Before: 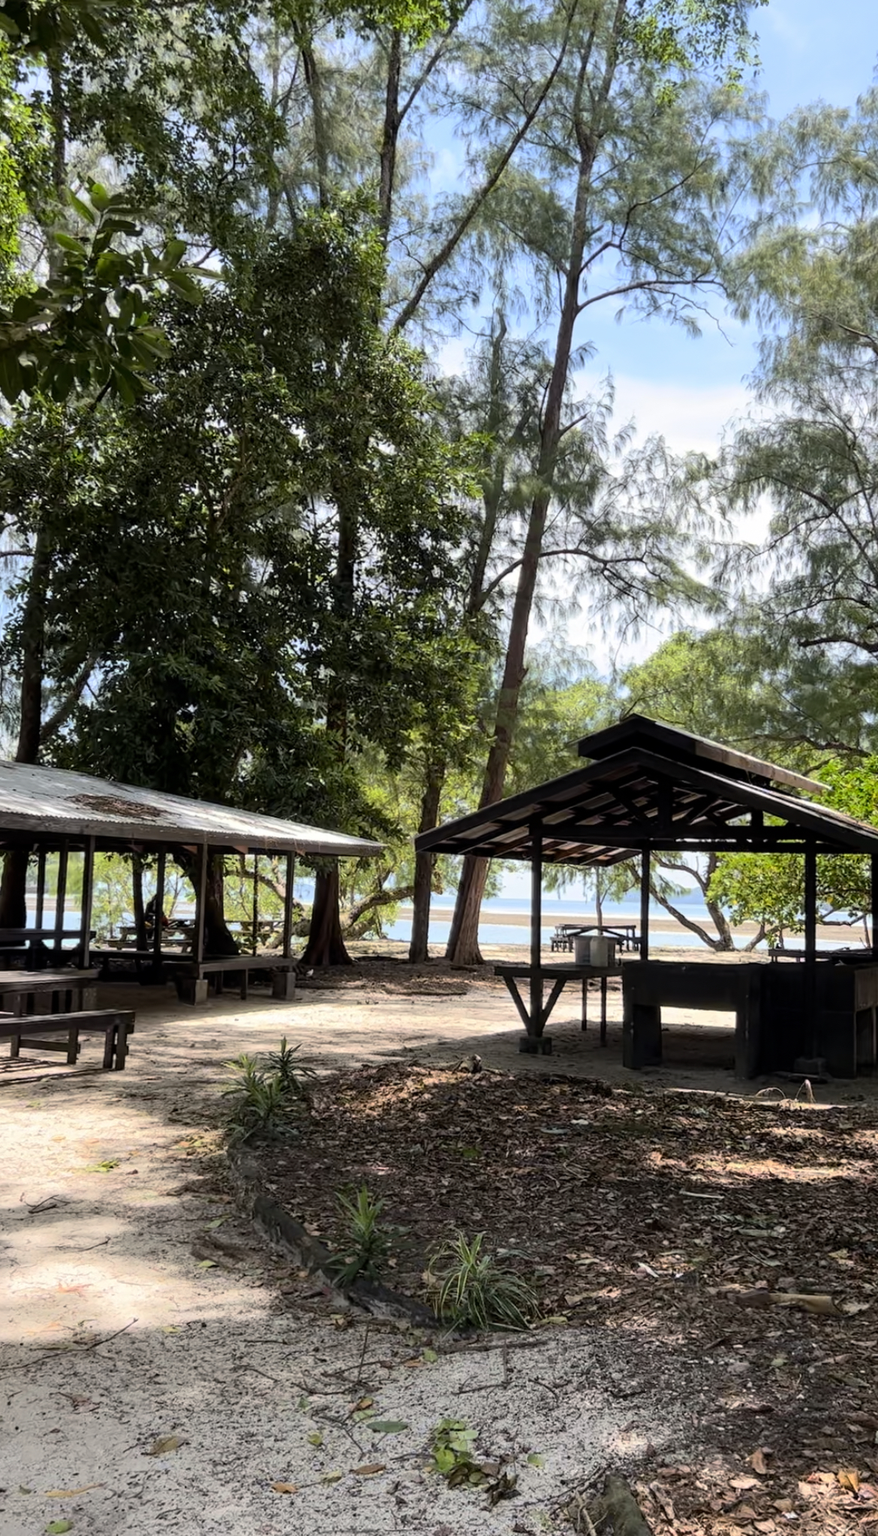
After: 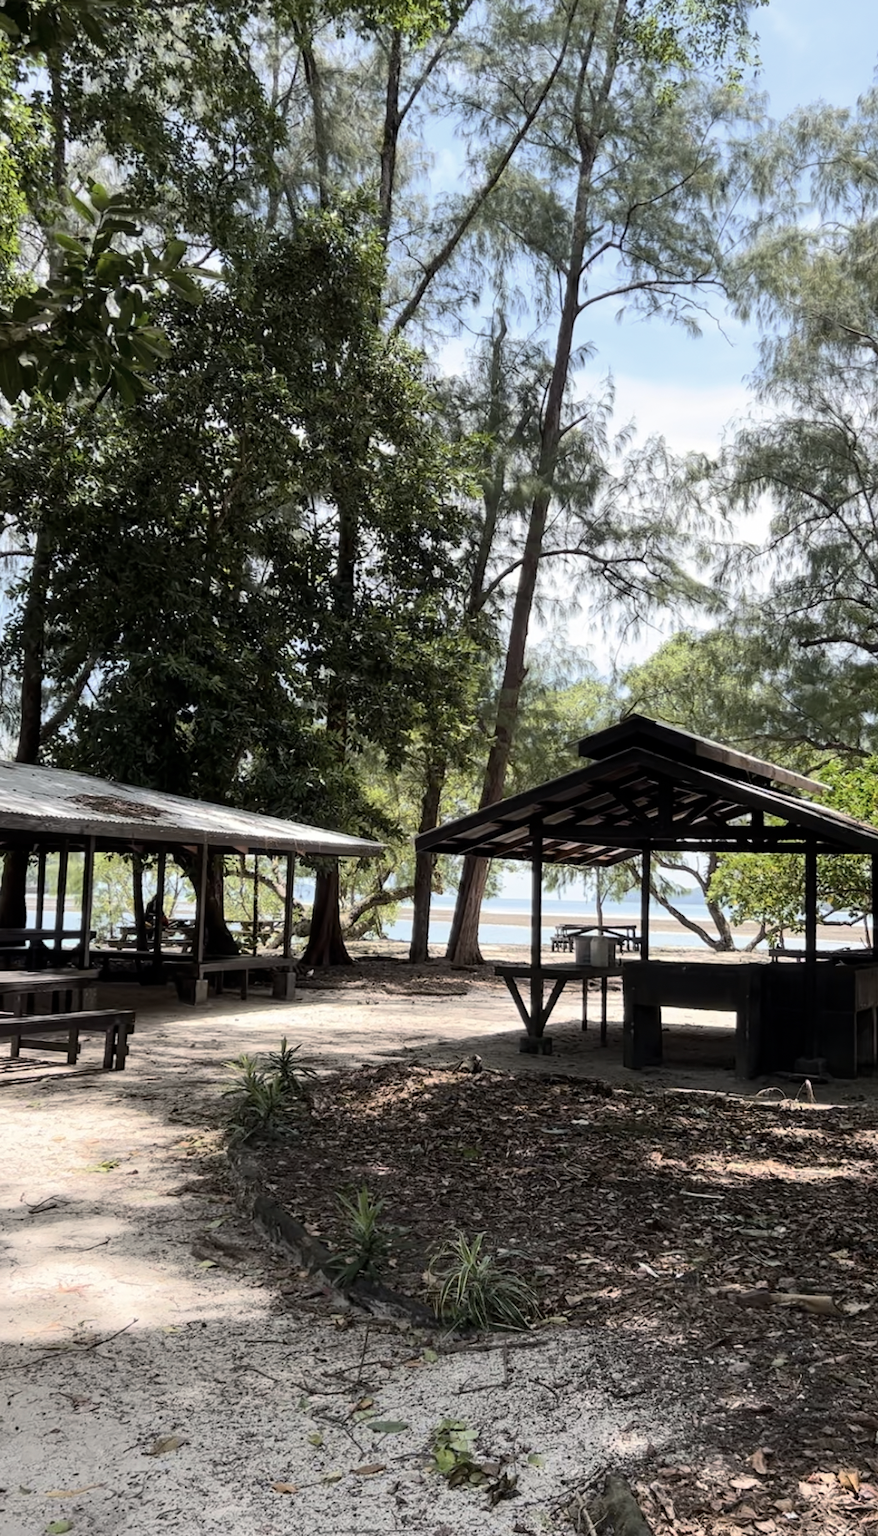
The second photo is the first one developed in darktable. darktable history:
contrast brightness saturation: contrast 0.098, saturation -0.373
